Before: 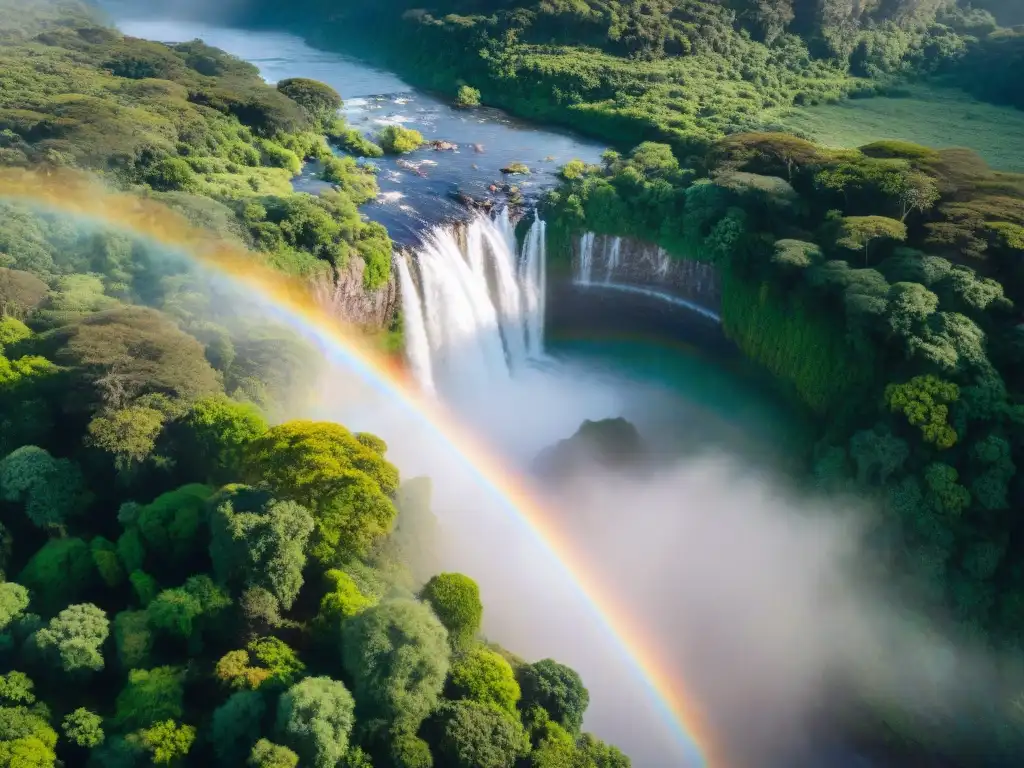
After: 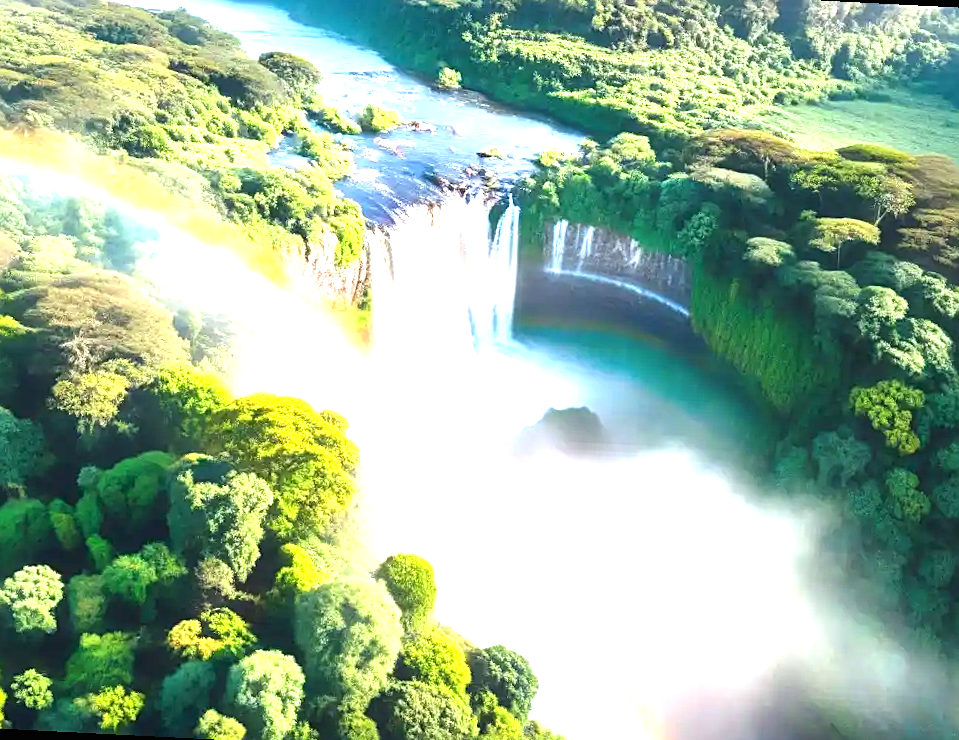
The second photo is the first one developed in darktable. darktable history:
sharpen: on, module defaults
crop and rotate: angle -2.92°, left 5.036%, top 5.158%, right 4.629%, bottom 4.475%
exposure: black level correction 0, exposure 1.941 EV, compensate exposure bias true, compensate highlight preservation false
